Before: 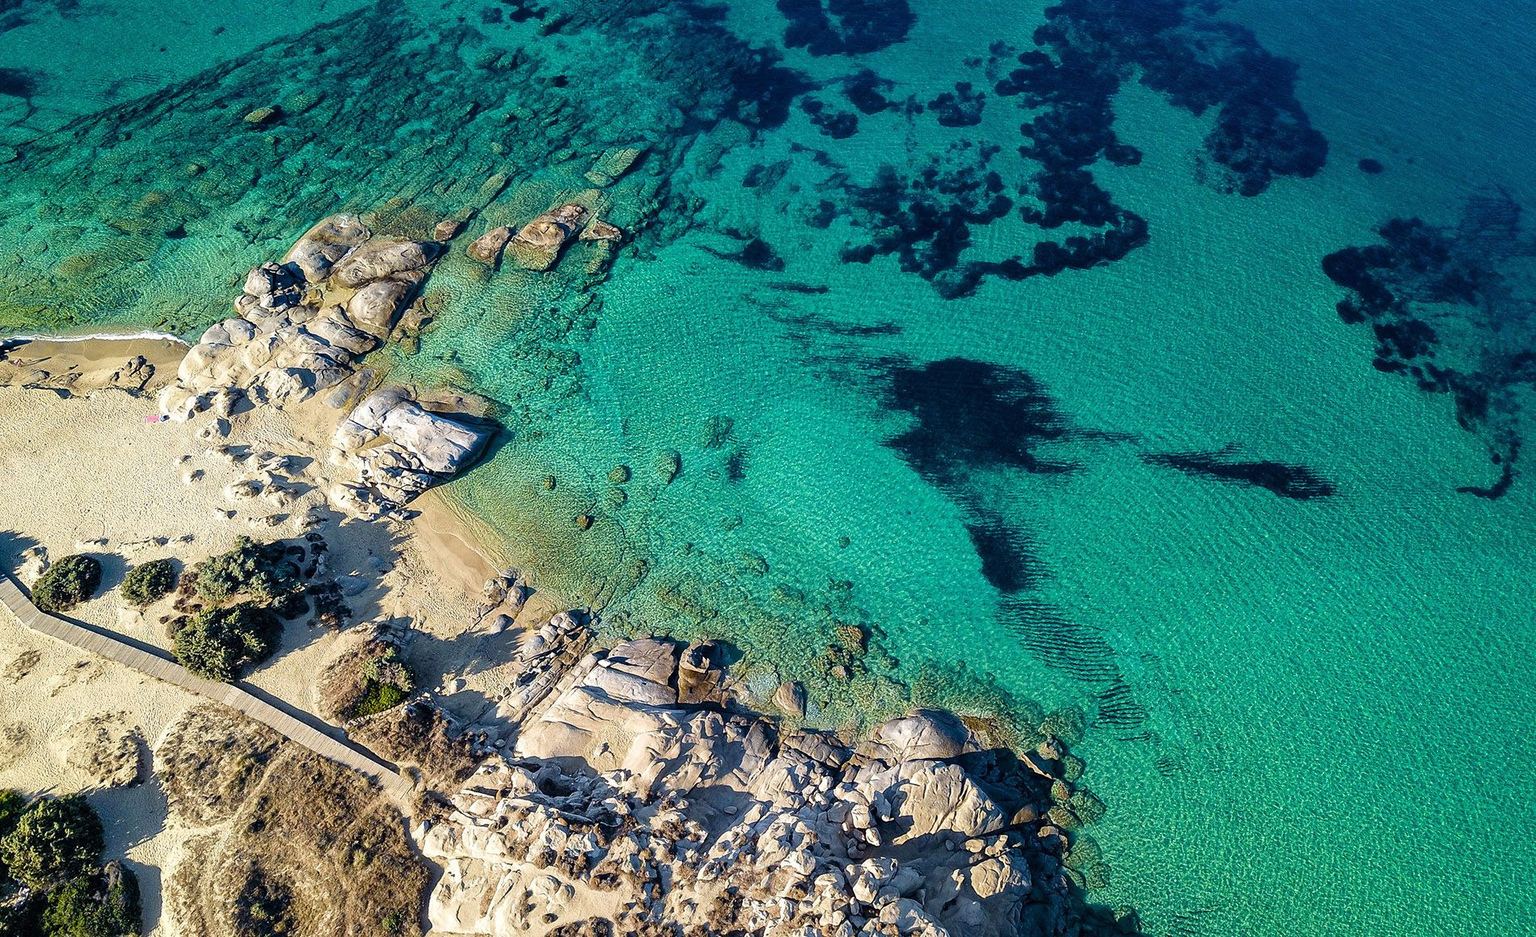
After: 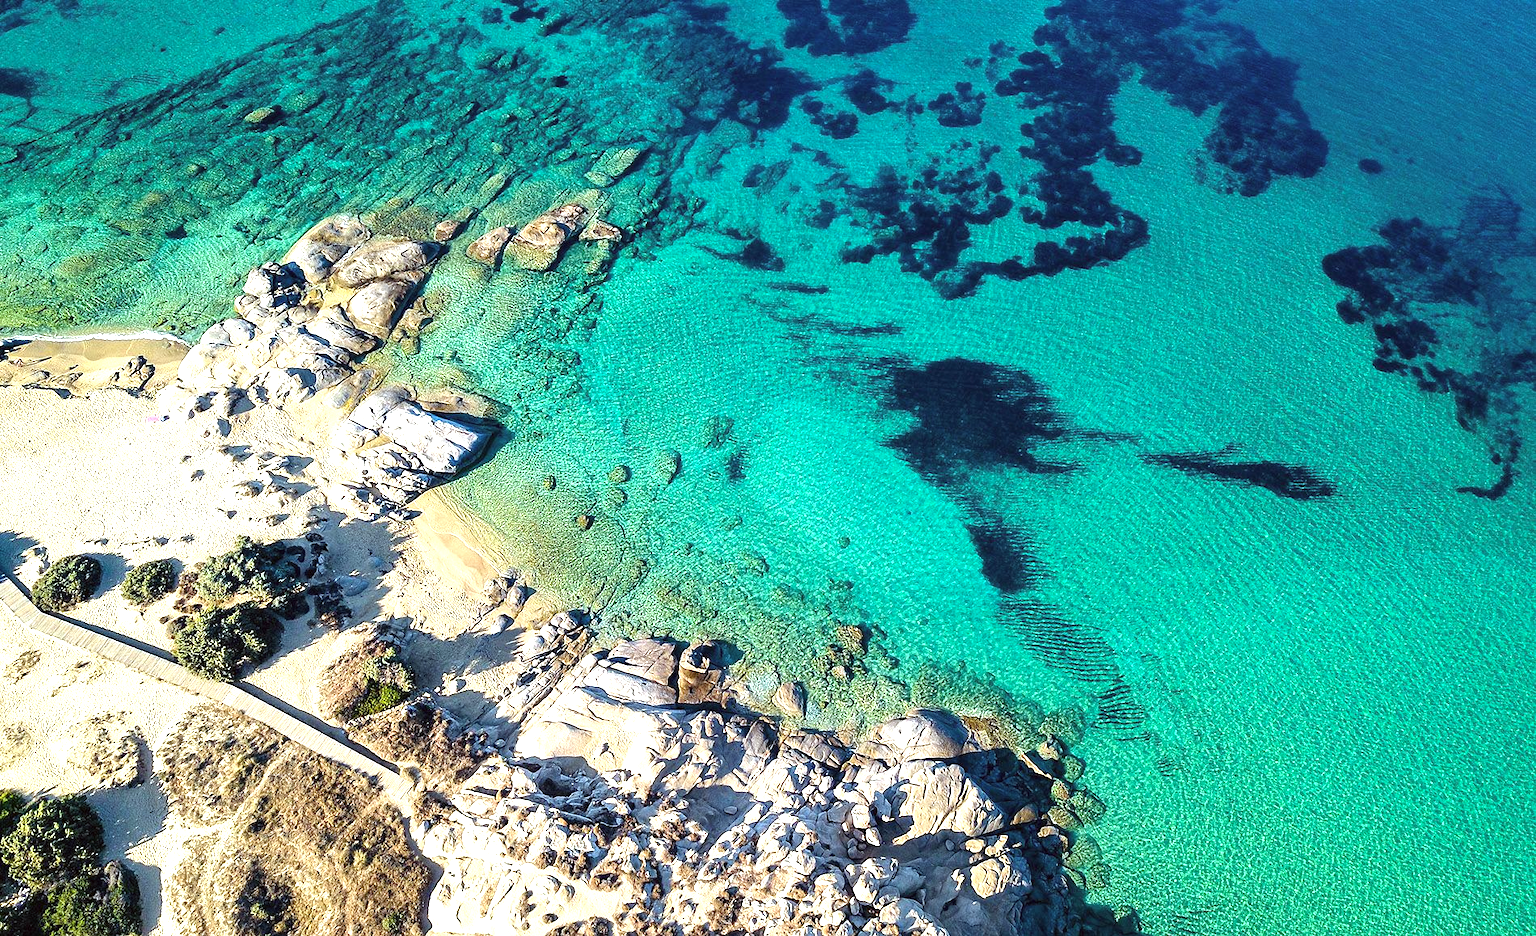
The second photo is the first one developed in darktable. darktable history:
color correction: highlights a* -2.73, highlights b* -2.09, shadows a* 2.41, shadows b* 2.73
exposure: black level correction 0, exposure 0.95 EV, compensate exposure bias true, compensate highlight preservation false
